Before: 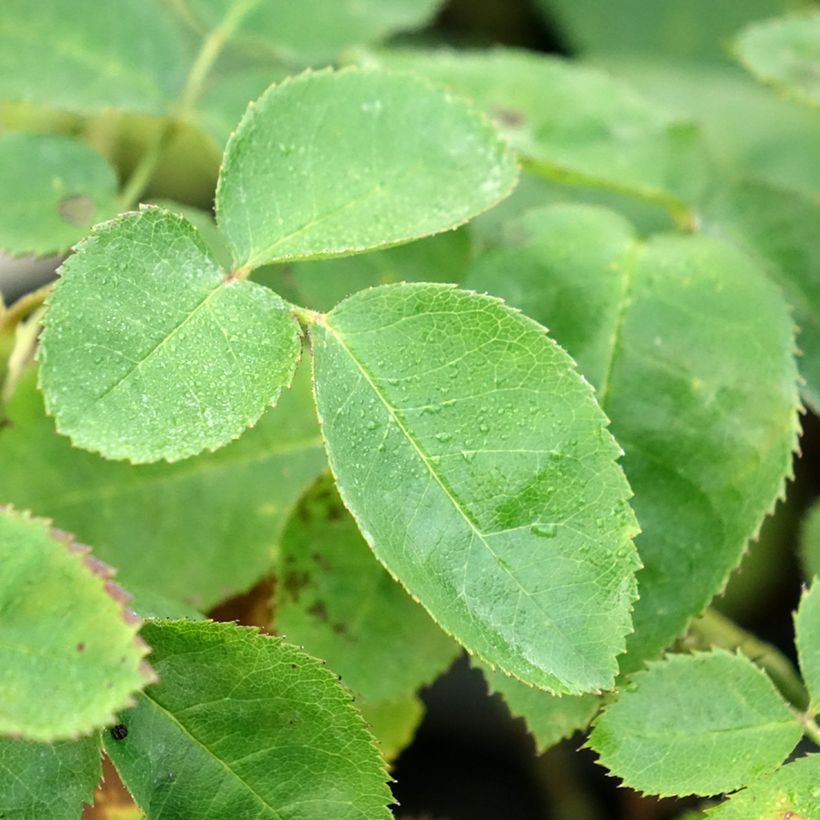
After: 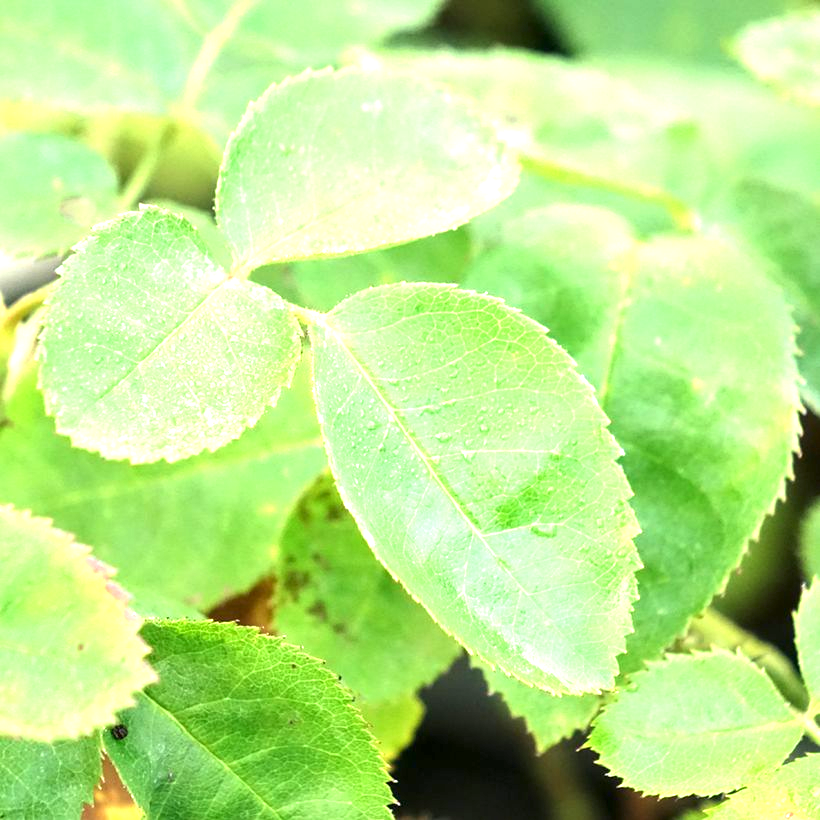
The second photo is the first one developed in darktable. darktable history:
tone equalizer: smoothing diameter 24.8%, edges refinement/feathering 13.38, preserve details guided filter
exposure: exposure 1.268 EV, compensate highlight preservation false
